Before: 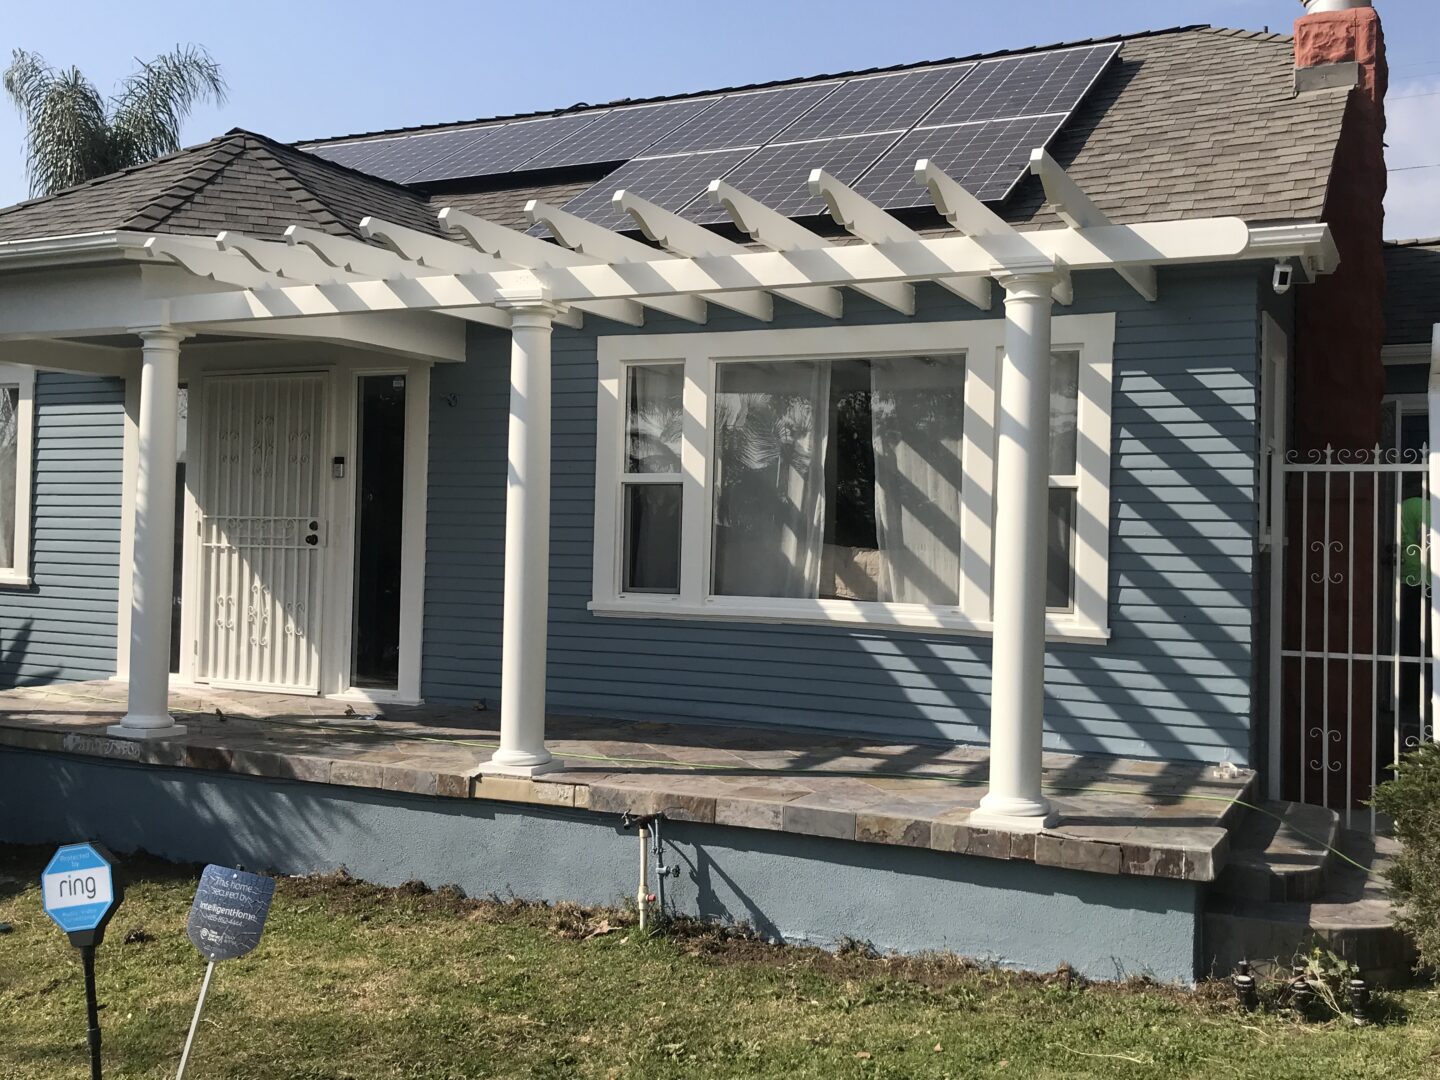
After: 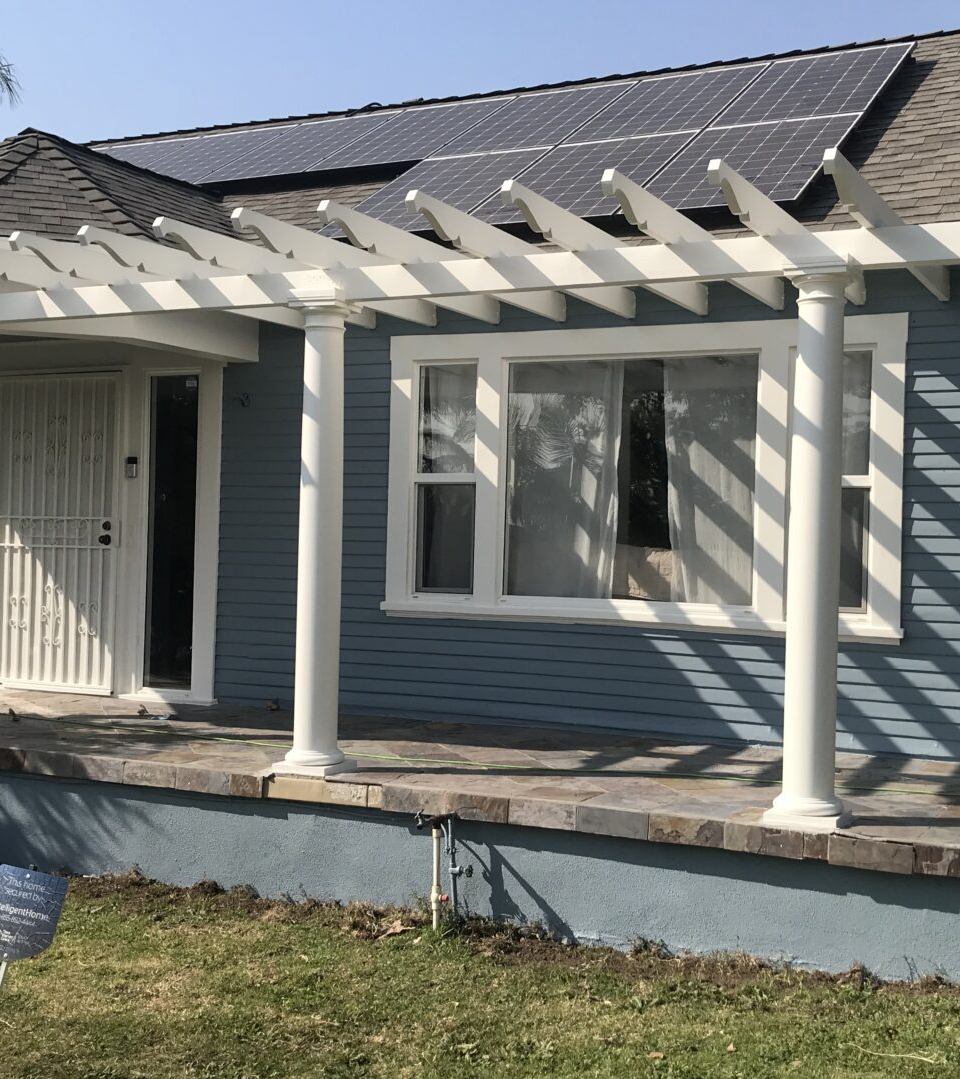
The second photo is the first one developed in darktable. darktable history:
crop and rotate: left 14.386%, right 18.936%
